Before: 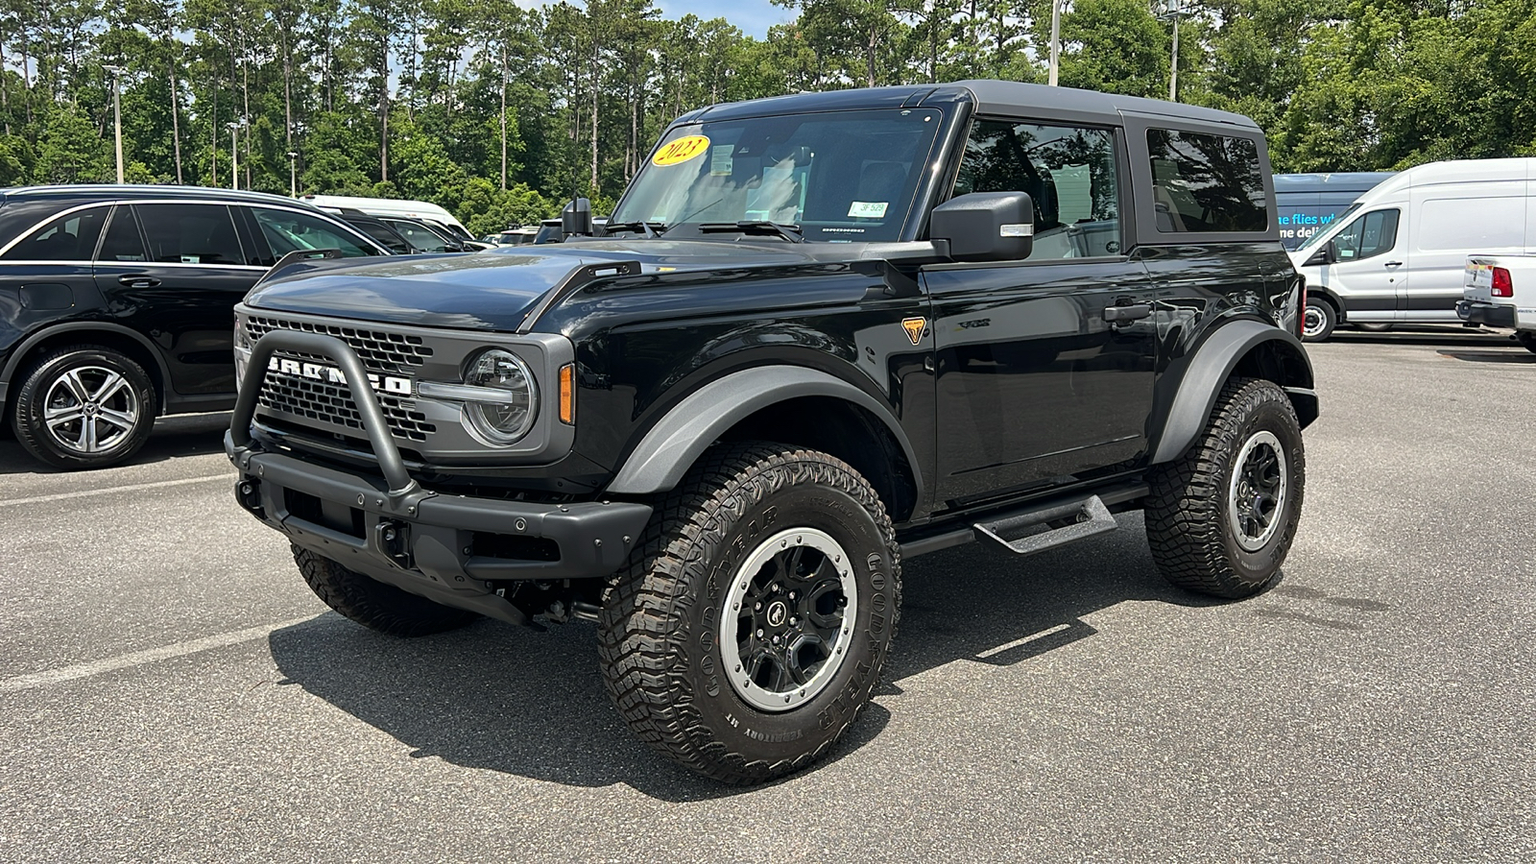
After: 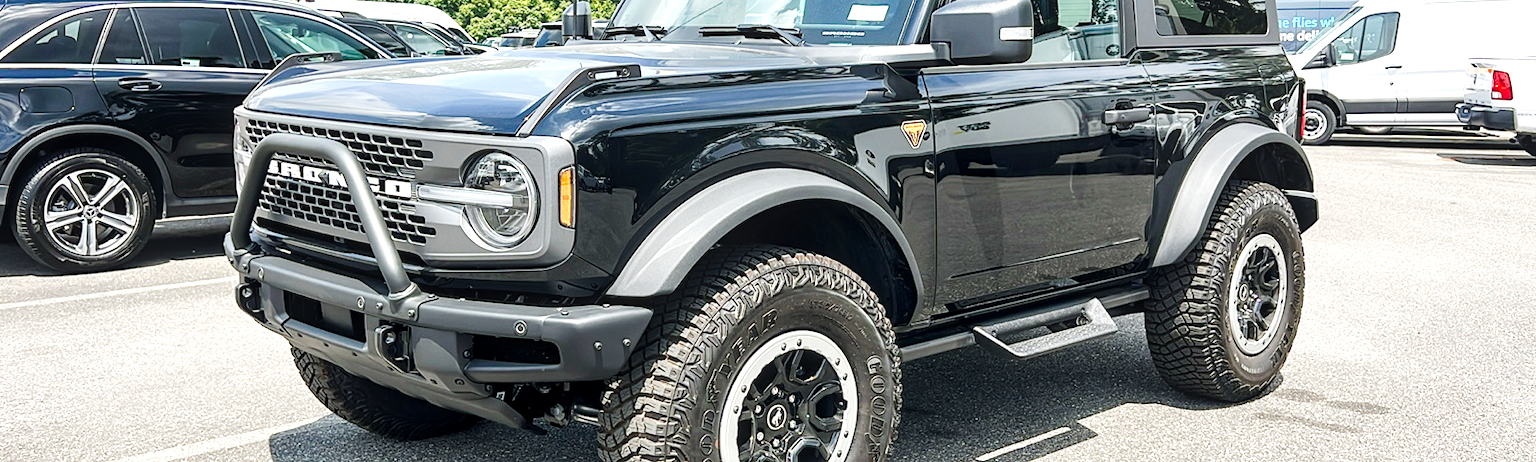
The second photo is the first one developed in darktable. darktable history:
tone curve: curves: ch0 [(0, 0) (0.114, 0.083) (0.291, 0.3) (0.447, 0.535) (0.602, 0.712) (0.772, 0.864) (0.999, 0.978)]; ch1 [(0, 0) (0.389, 0.352) (0.458, 0.433) (0.486, 0.474) (0.509, 0.505) (0.535, 0.541) (0.555, 0.557) (0.677, 0.724) (1, 1)]; ch2 [(0, 0) (0.369, 0.388) (0.449, 0.431) (0.501, 0.5) (0.528, 0.552) (0.561, 0.596) (0.697, 0.721) (1, 1)], preserve colors none
exposure: exposure 1.252 EV, compensate exposure bias true, compensate highlight preservation false
local contrast: on, module defaults
crop and rotate: top 22.817%, bottom 23.597%
